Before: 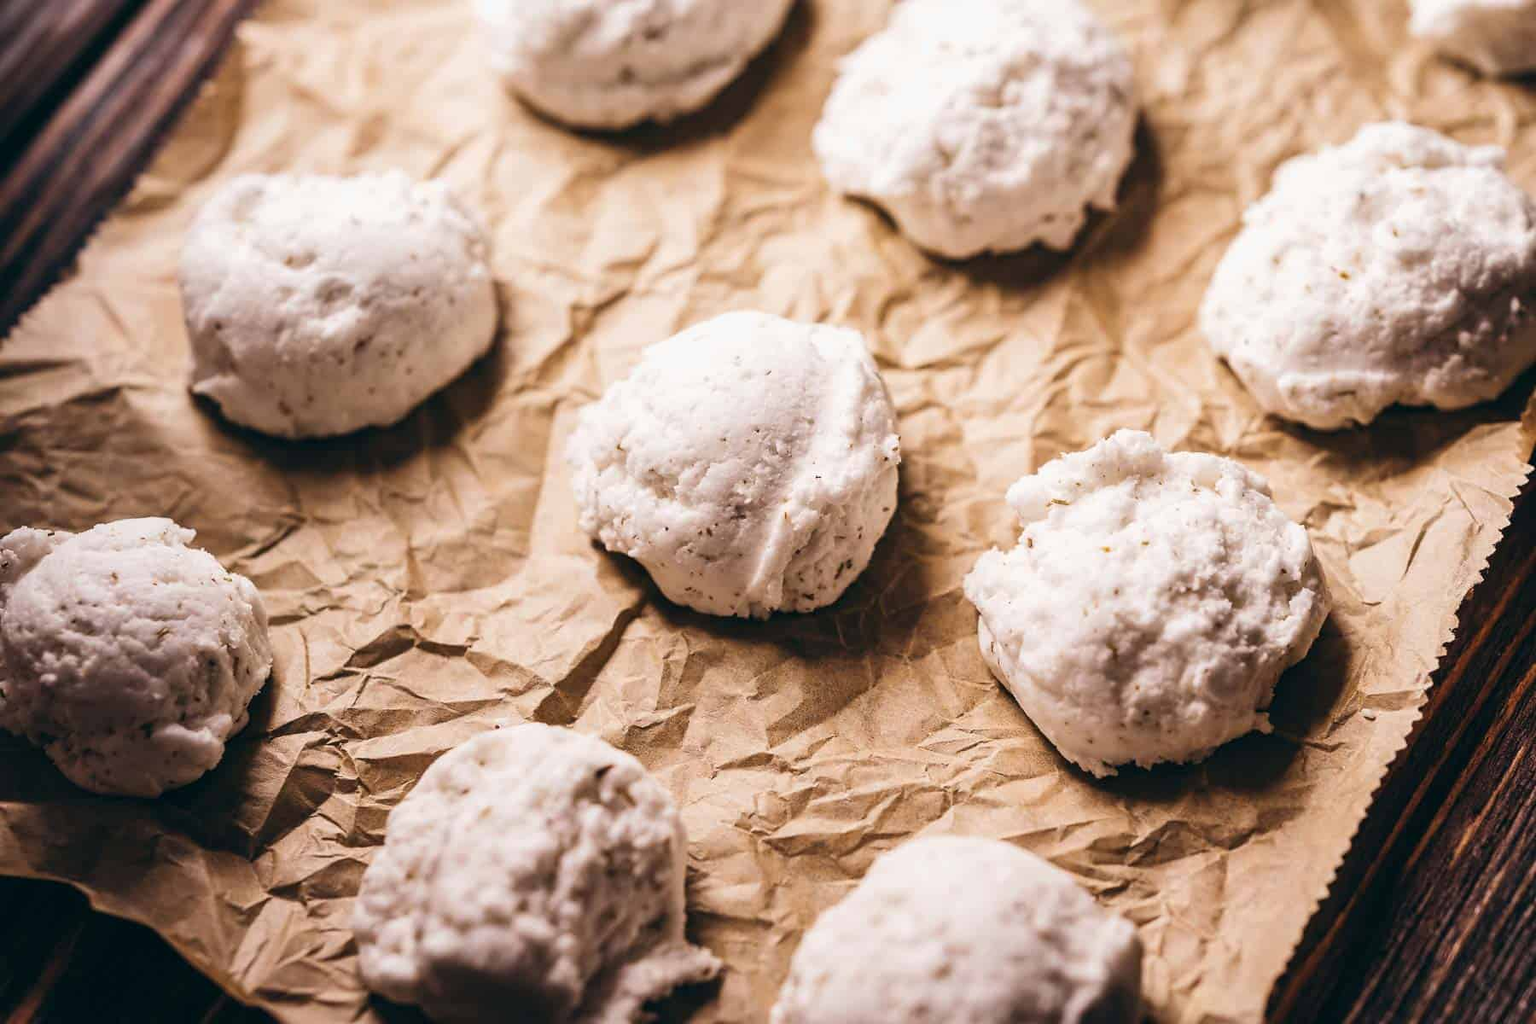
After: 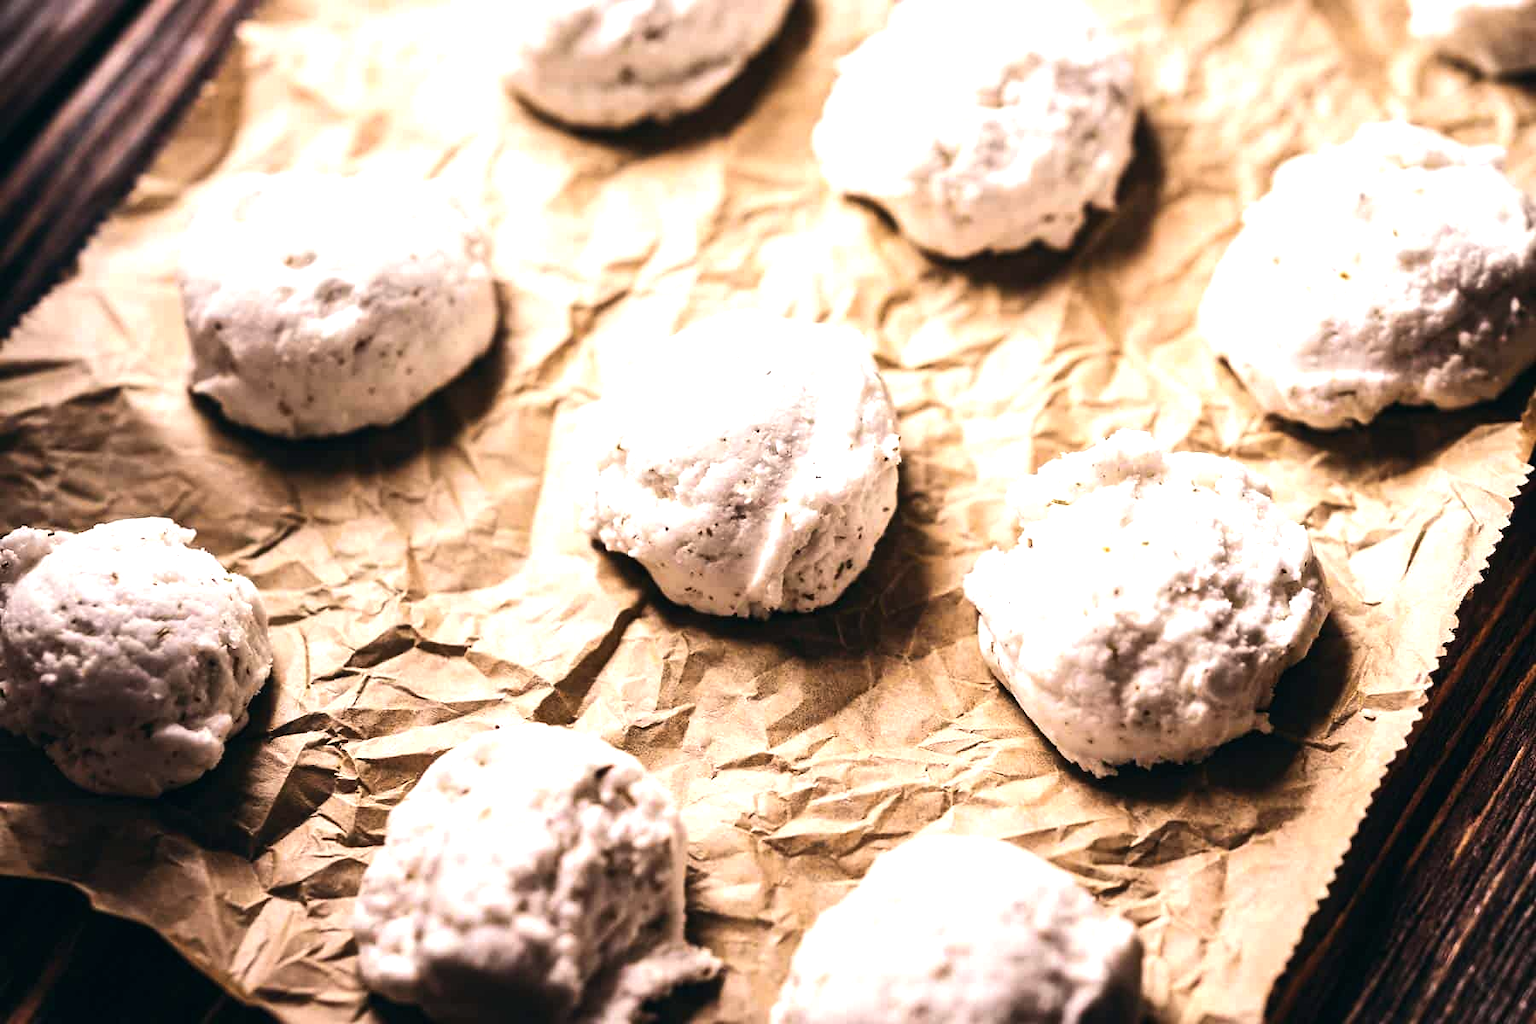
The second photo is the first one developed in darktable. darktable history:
exposure: exposure 0.131 EV, compensate highlight preservation false
tone equalizer: -8 EV -0.75 EV, -7 EV -0.7 EV, -6 EV -0.6 EV, -5 EV -0.4 EV, -3 EV 0.4 EV, -2 EV 0.6 EV, -1 EV 0.7 EV, +0 EV 0.75 EV, edges refinement/feathering 500, mask exposure compensation -1.57 EV, preserve details no
